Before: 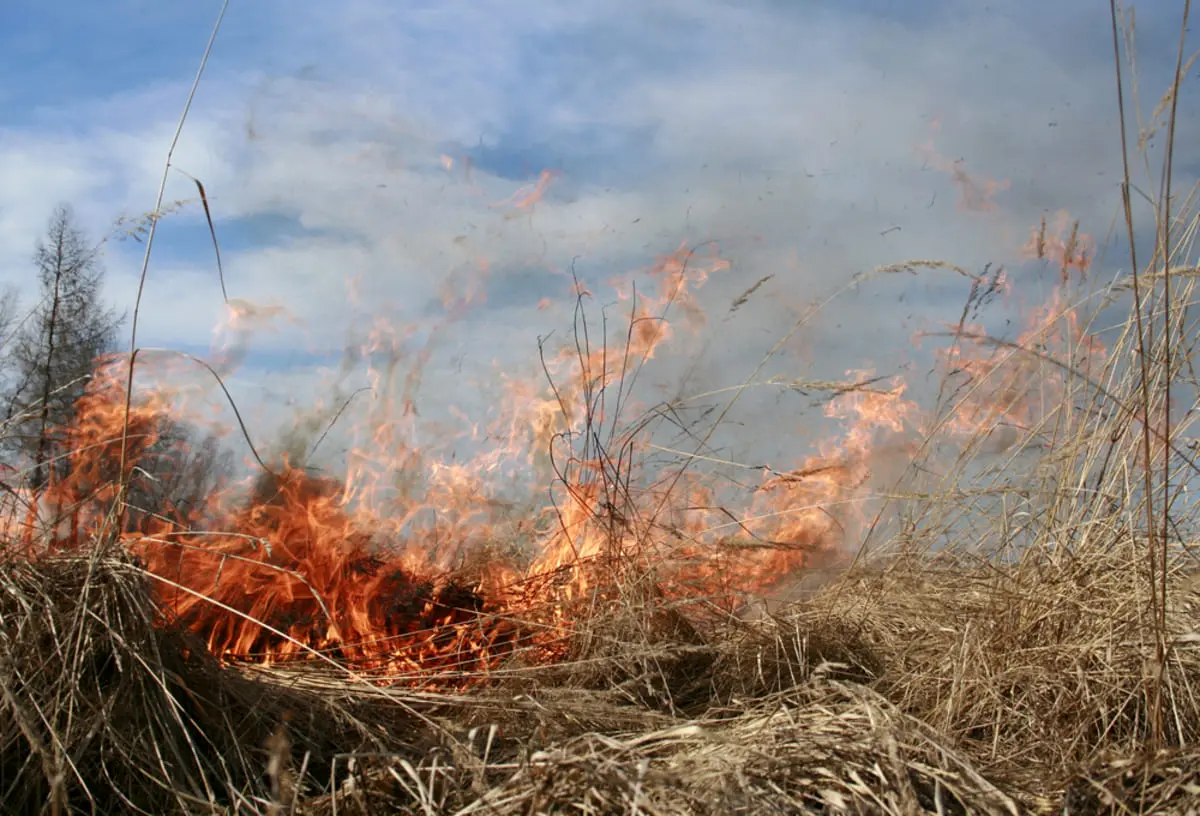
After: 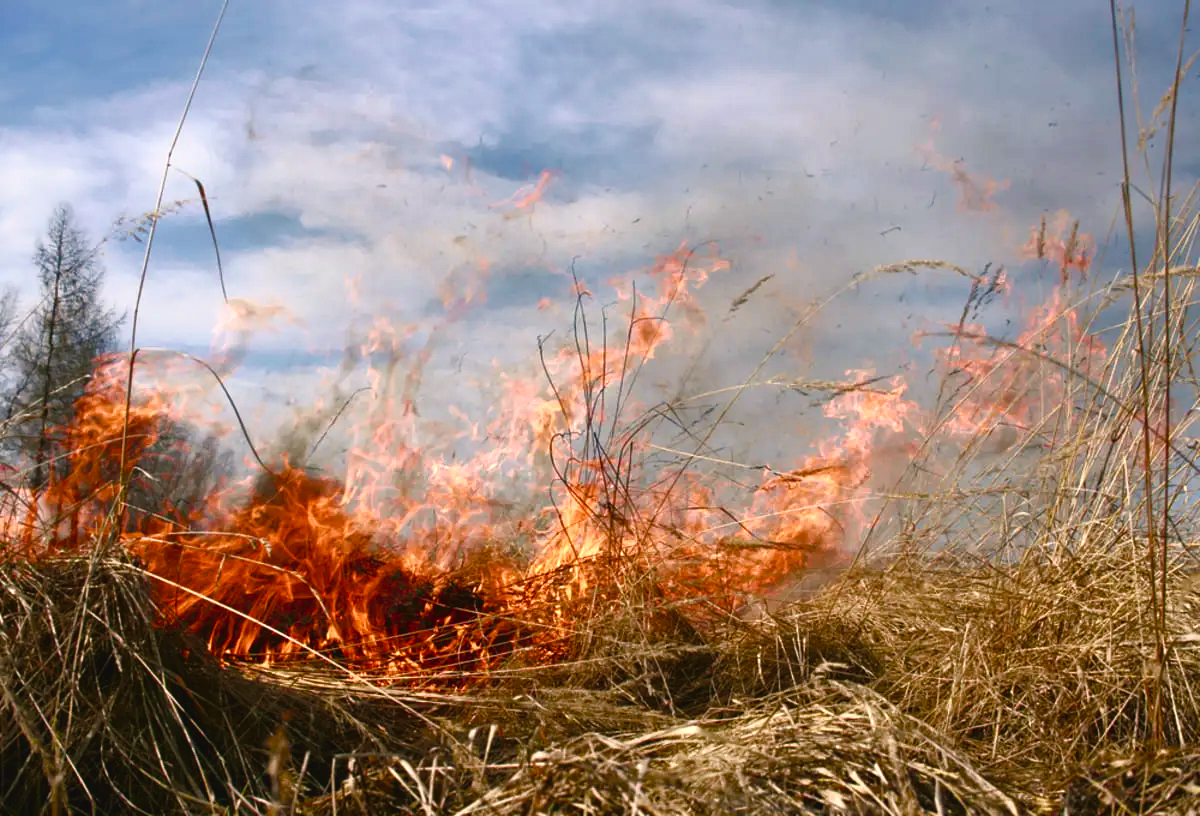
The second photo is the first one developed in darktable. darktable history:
tone curve: curves: ch0 [(0, 0.024) (0.119, 0.146) (0.474, 0.464) (0.718, 0.721) (0.817, 0.839) (1, 0.998)]; ch1 [(0, 0) (0.377, 0.416) (0.439, 0.451) (0.477, 0.477) (0.501, 0.504) (0.538, 0.544) (0.58, 0.602) (0.664, 0.676) (0.783, 0.804) (1, 1)]; ch2 [(0, 0) (0.38, 0.405) (0.463, 0.456) (0.498, 0.497) (0.524, 0.535) (0.578, 0.576) (0.648, 0.665) (1, 1)], color space Lab, independent channels, preserve colors none
color balance rgb: shadows lift › chroma 1%, shadows lift › hue 217.2°, power › hue 310.8°, highlights gain › chroma 2%, highlights gain › hue 44.4°, global offset › luminance 0.25%, global offset › hue 171.6°, perceptual saturation grading › global saturation 14.09%, perceptual saturation grading › highlights -30%, perceptual saturation grading › shadows 50.67%, global vibrance 25%, contrast 20%
